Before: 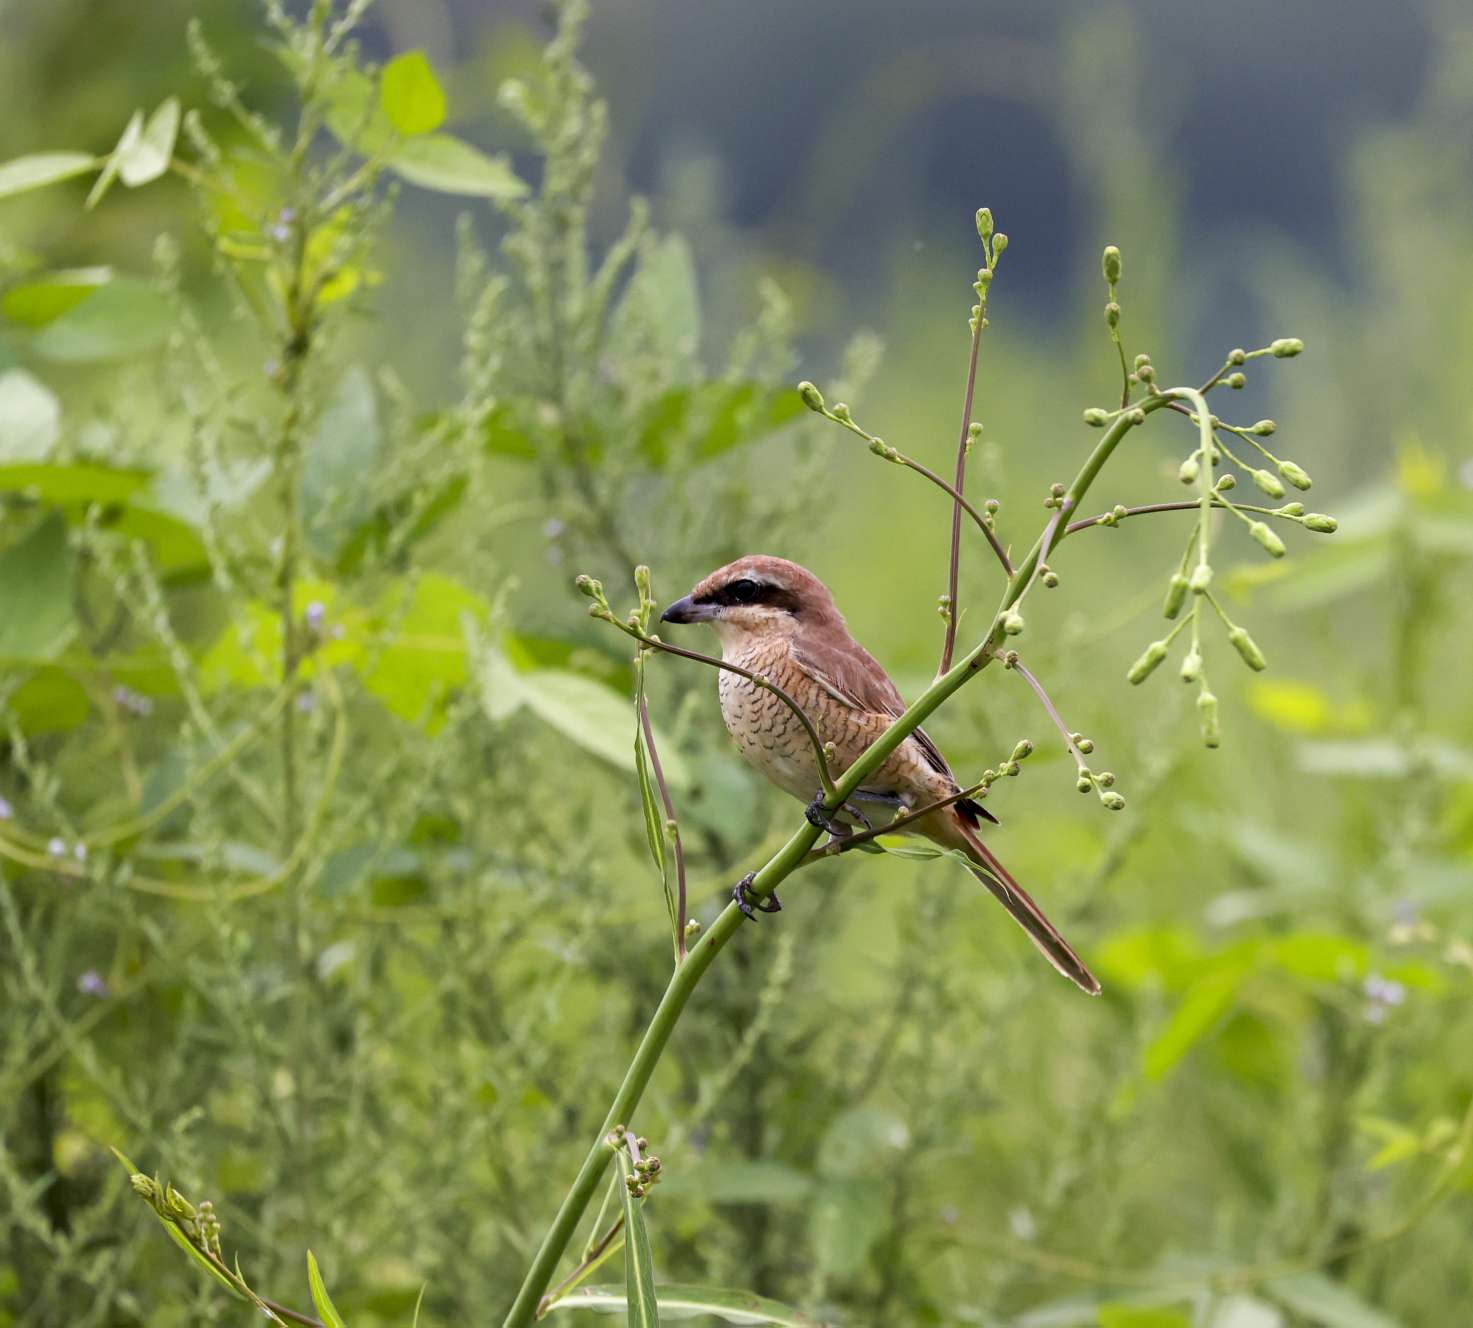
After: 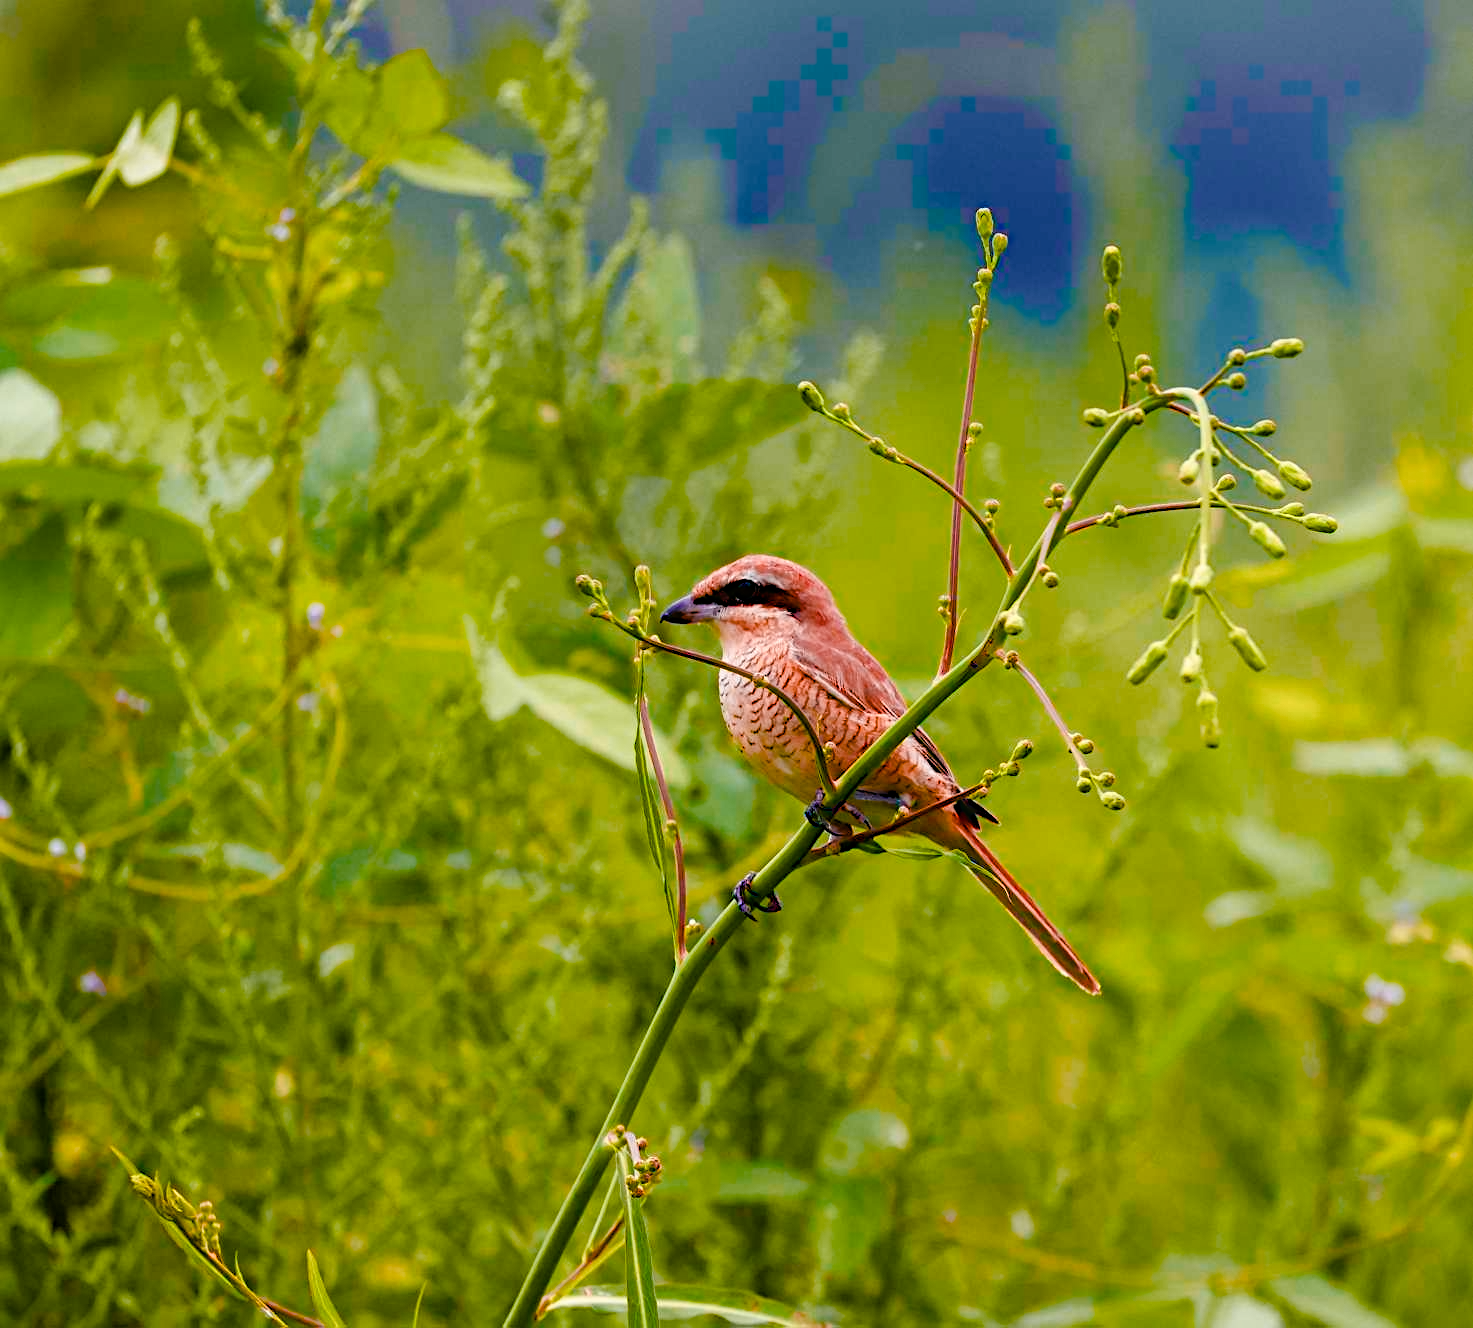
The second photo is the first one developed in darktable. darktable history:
diffuse or sharpen "sharpen demosaicing: AA filter": edge sensitivity 1, 1st order anisotropy 100%, 2nd order anisotropy 100%, 3rd order anisotropy 100%, 4th order anisotropy 100%, 1st order speed -25%, 2nd order speed -25%, 3rd order speed -25%, 4th order speed -25%
diffuse or sharpen "diffusion": radius span 77, 1st order speed 50%, 2nd order speed 50%, 3rd order speed 50%, 4th order speed 50% | blend: blend mode normal, opacity 25%; mask: uniform (no mask)
haze removal: strength -0.1, adaptive false
color balance rgb: perceptual saturation grading › global saturation 24.74%, perceptual saturation grading › highlights -51.22%, perceptual saturation grading › mid-tones 19.16%, perceptual saturation grading › shadows 60.98%, global vibrance 50%
color equalizer "cinematic": saturation › orange 1.17, saturation › yellow 1.11, saturation › cyan 1.17, saturation › blue 1.49, hue › orange -24.73, hue › yellow -10.99, hue › blue 13.74, brightness › red 1.17, brightness › orange 1.09, brightness › yellow 0.92, brightness › green 0.829, brightness › blue 0.801
color balance rgb "medium contrast": perceptual brilliance grading › highlights 20%, perceptual brilliance grading › mid-tones 10%, perceptual brilliance grading › shadows -20%
